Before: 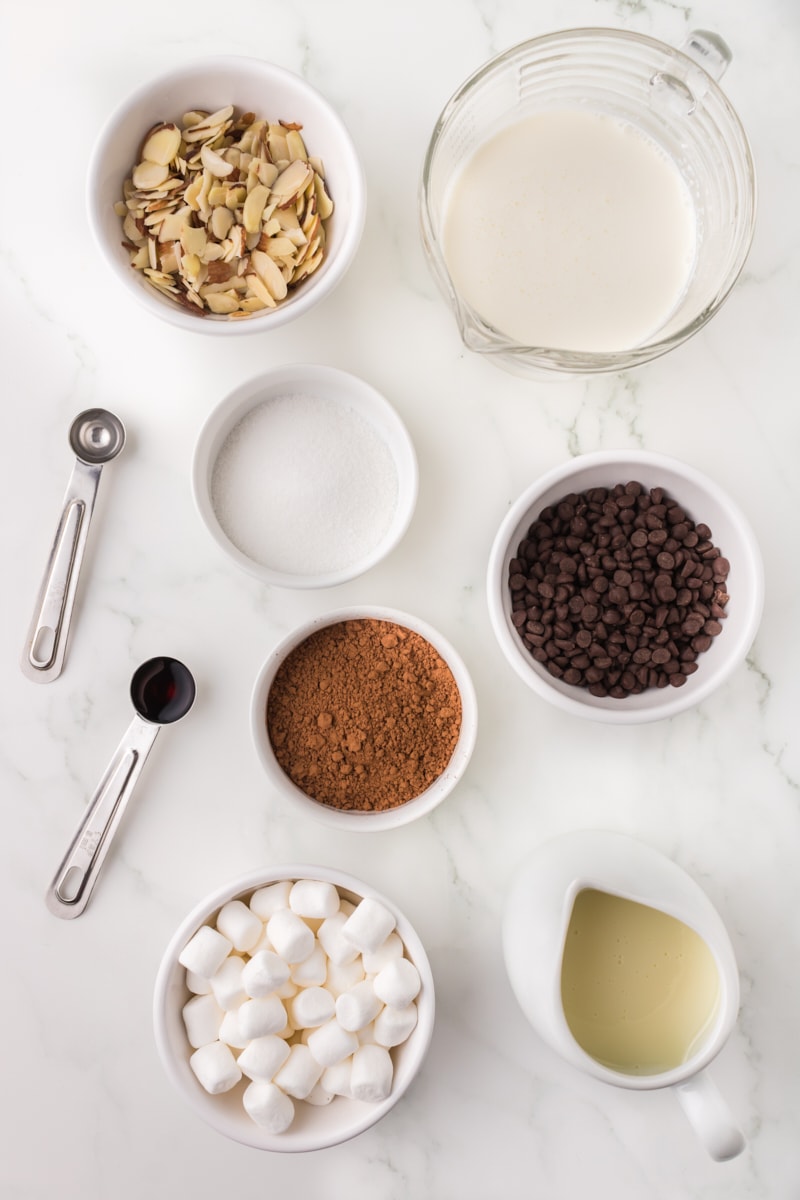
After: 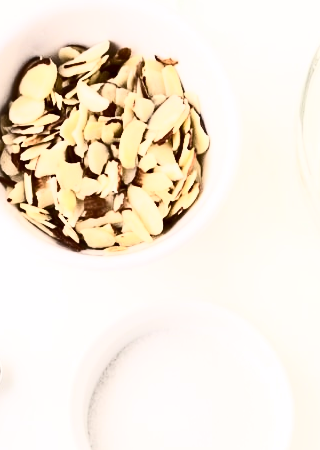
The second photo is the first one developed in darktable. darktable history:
crop: left 15.514%, top 5.421%, right 44.362%, bottom 57.049%
contrast brightness saturation: contrast 0.93, brightness 0.192
